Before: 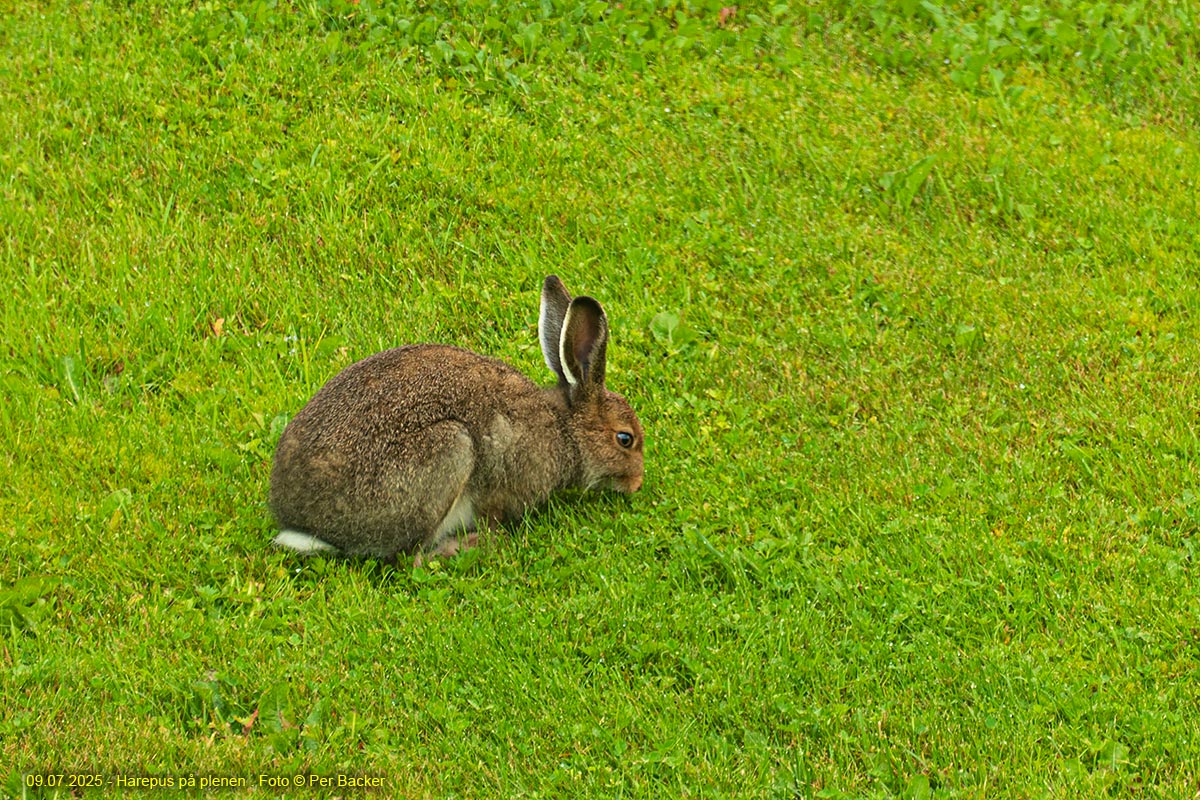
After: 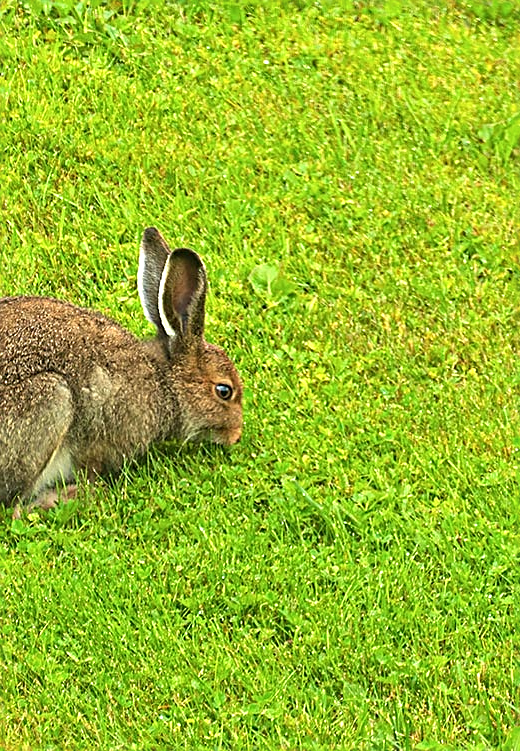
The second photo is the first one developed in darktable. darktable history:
exposure: black level correction 0, exposure 0.7 EV, compensate exposure bias true, compensate highlight preservation false
sharpen: on, module defaults
crop: left 33.452%, top 6.025%, right 23.155%
color balance: output saturation 98.5%
